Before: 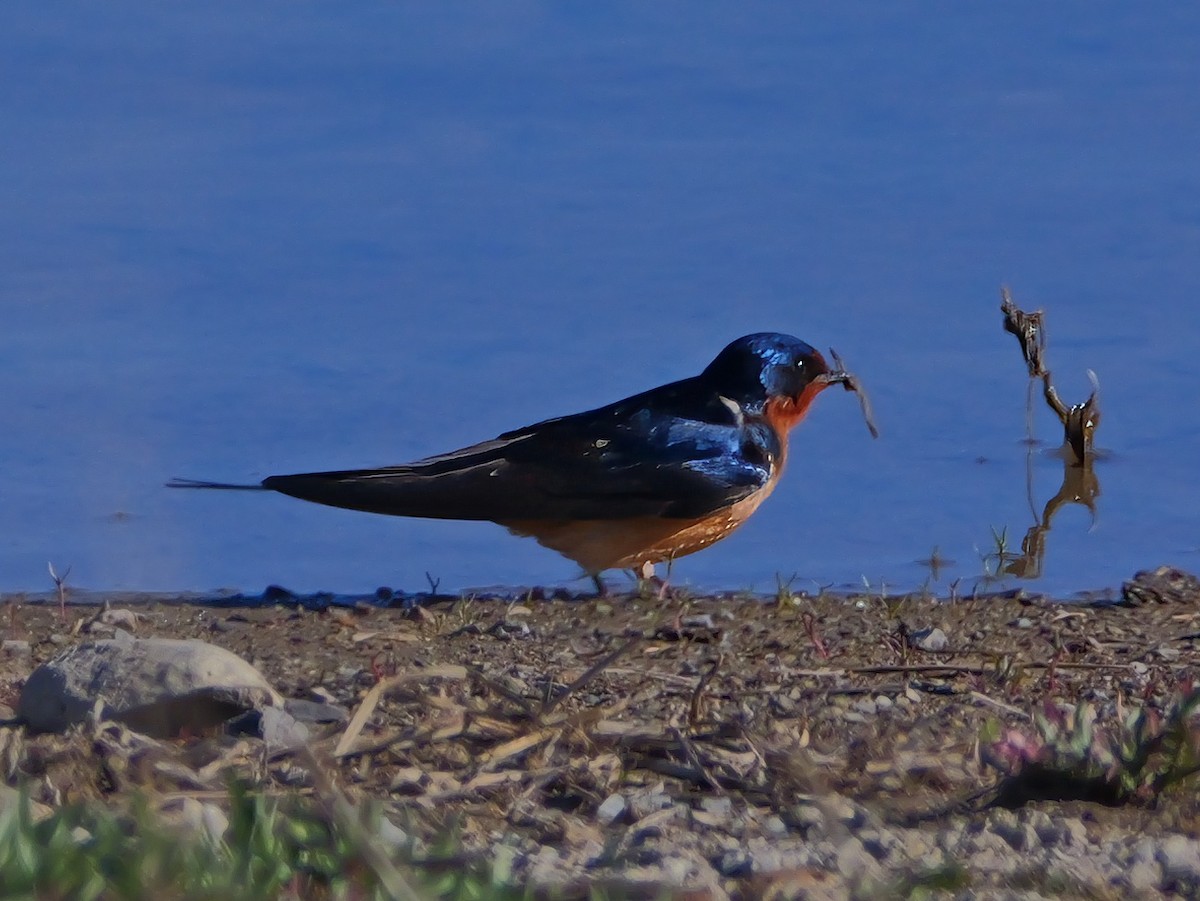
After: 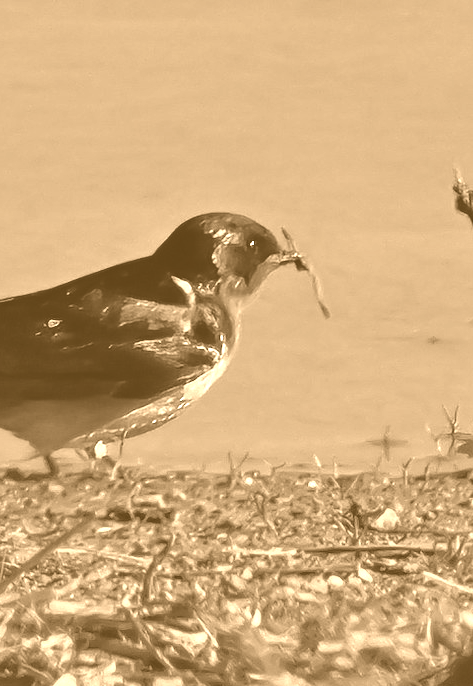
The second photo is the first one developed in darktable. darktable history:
exposure: black level correction -0.002, exposure 0.54 EV, compensate highlight preservation false
color balance: lift [1.001, 0.997, 0.99, 1.01], gamma [1.007, 1, 0.975, 1.025], gain [1, 1.065, 1.052, 0.935], contrast 13.25%
crop: left 45.721%, top 13.393%, right 14.118%, bottom 10.01%
colorize: hue 28.8°, source mix 100%
